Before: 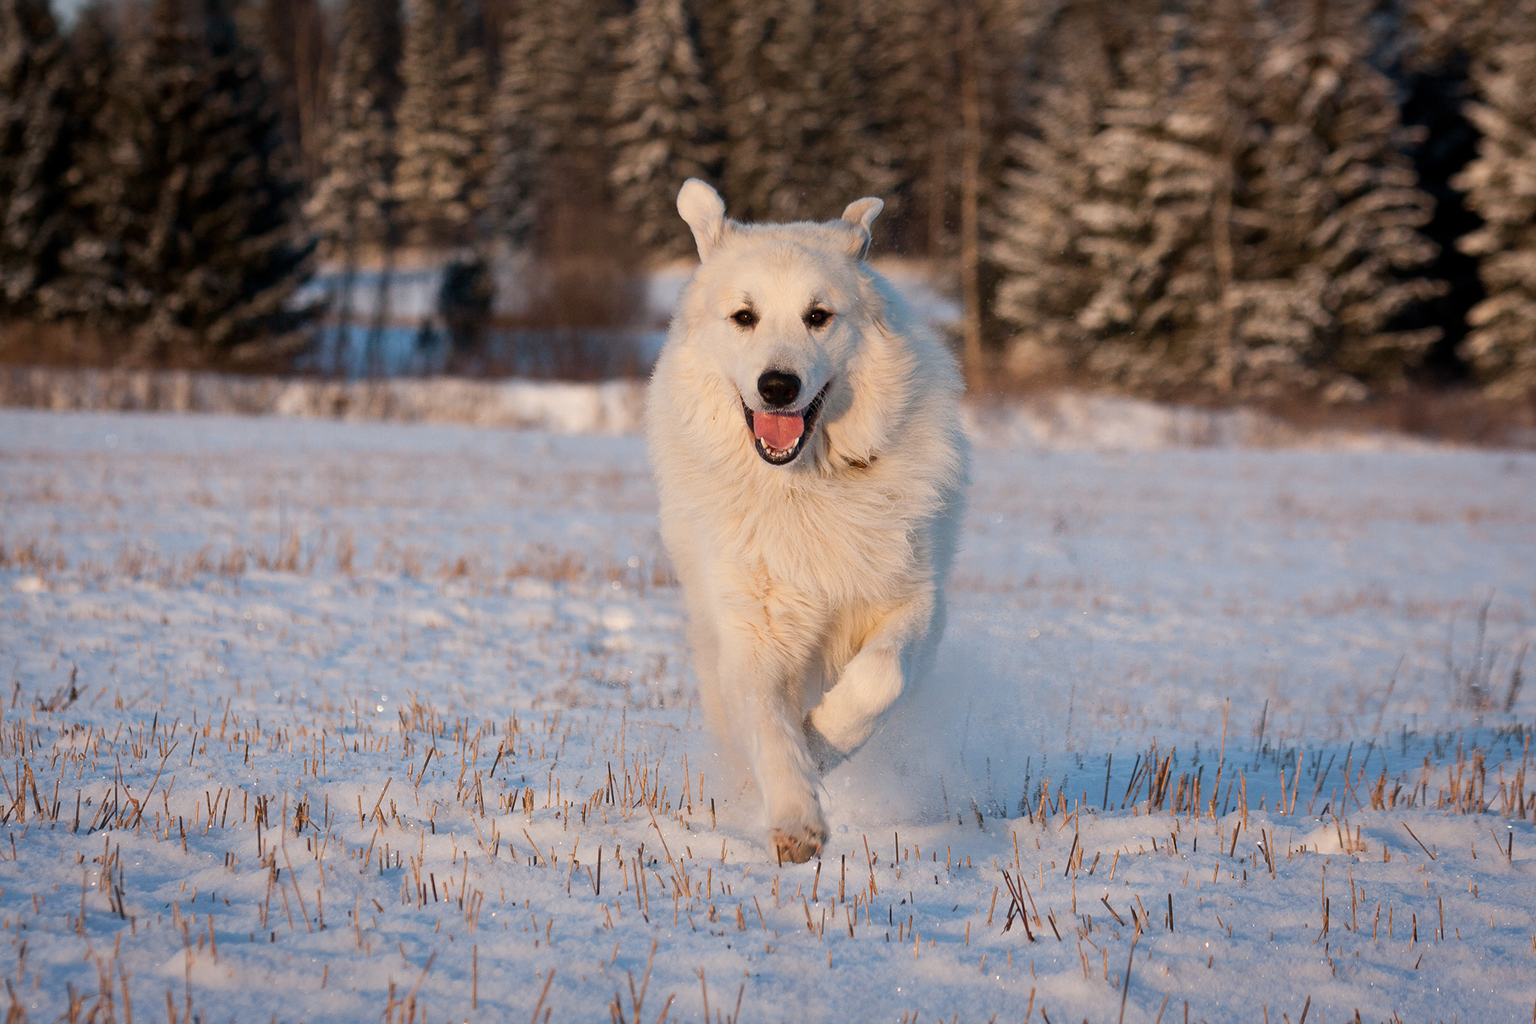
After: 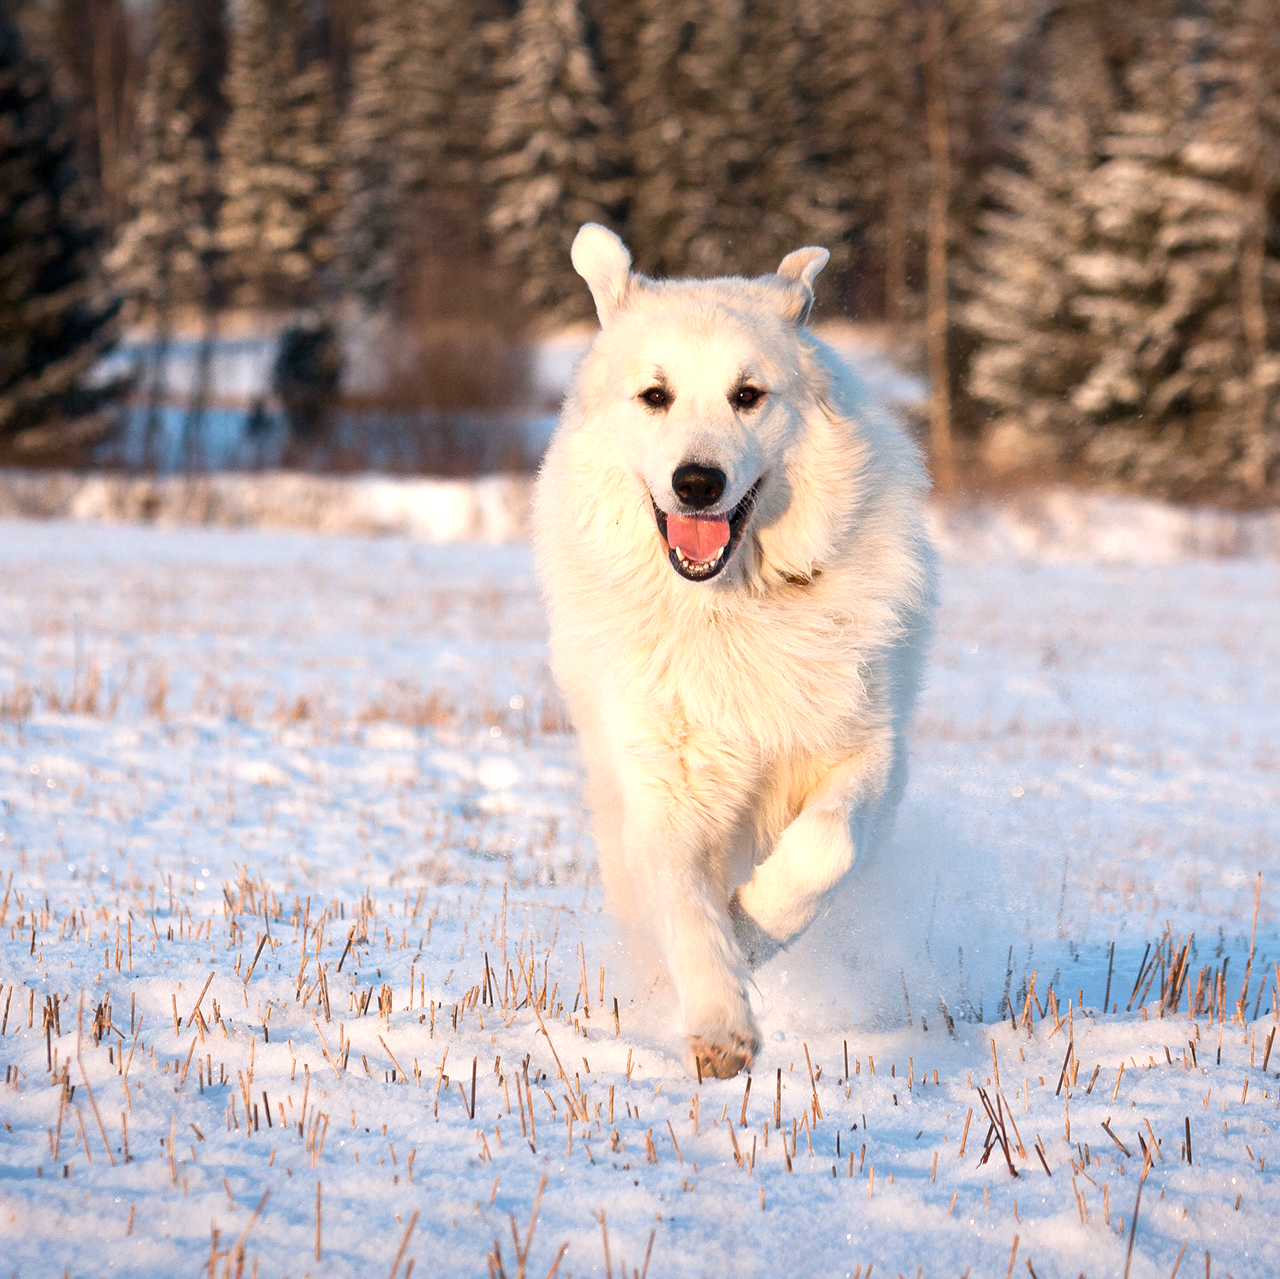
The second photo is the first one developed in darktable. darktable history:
crop and rotate: left 14.365%, right 18.938%
exposure: exposure 0.297 EV, compensate exposure bias true, compensate highlight preservation false
